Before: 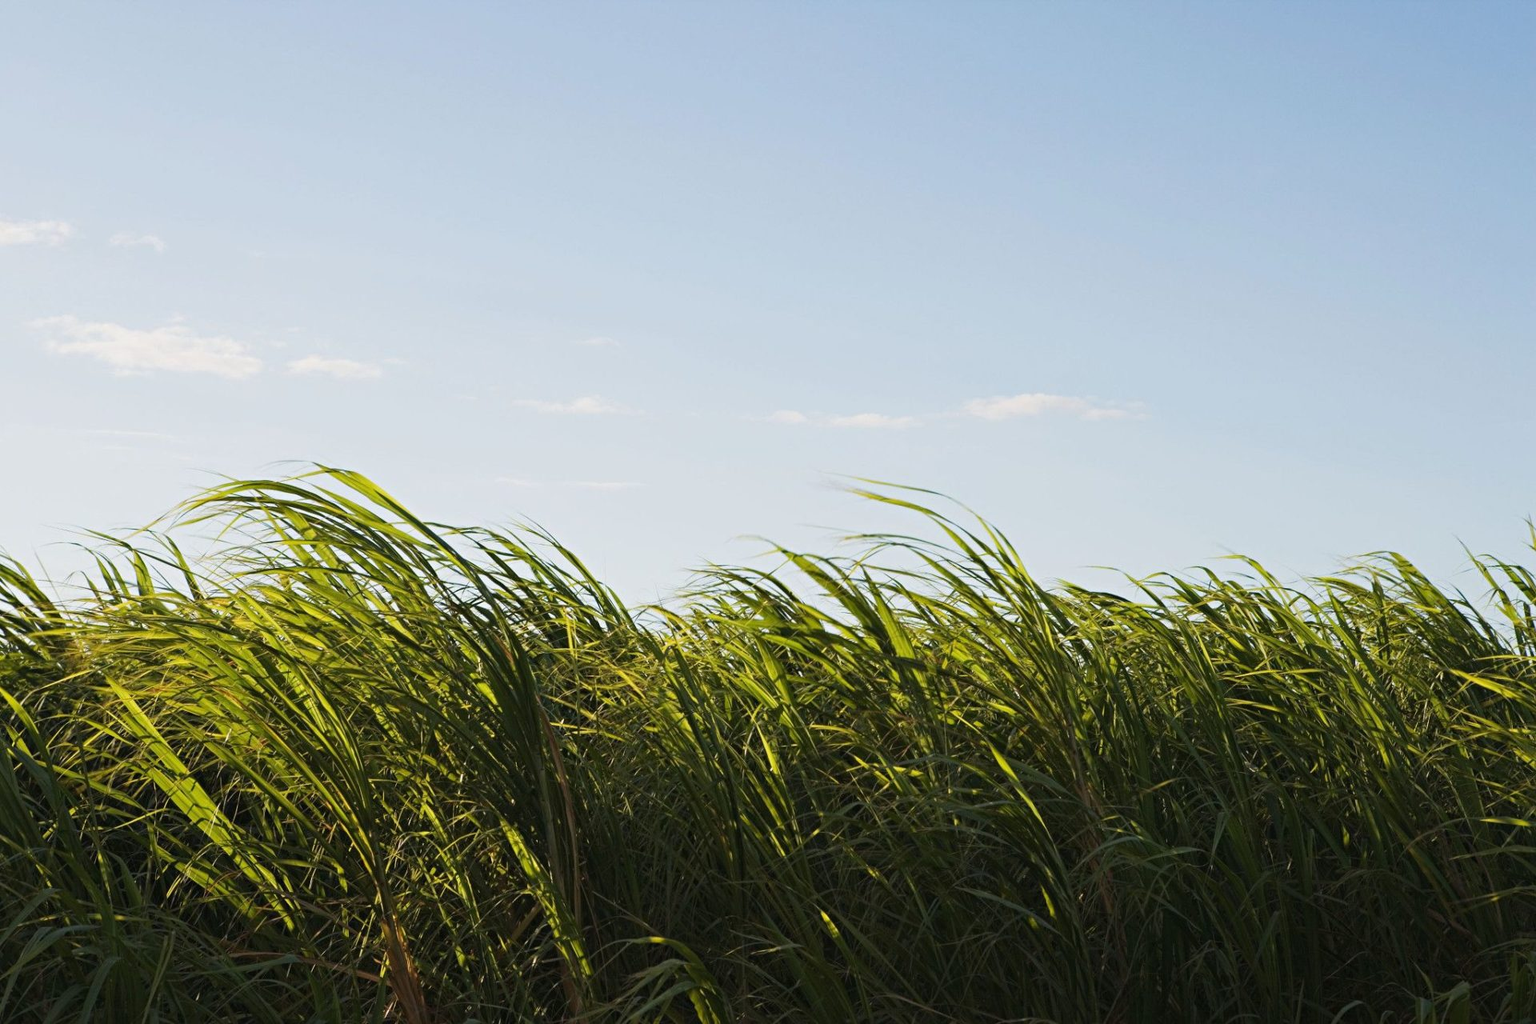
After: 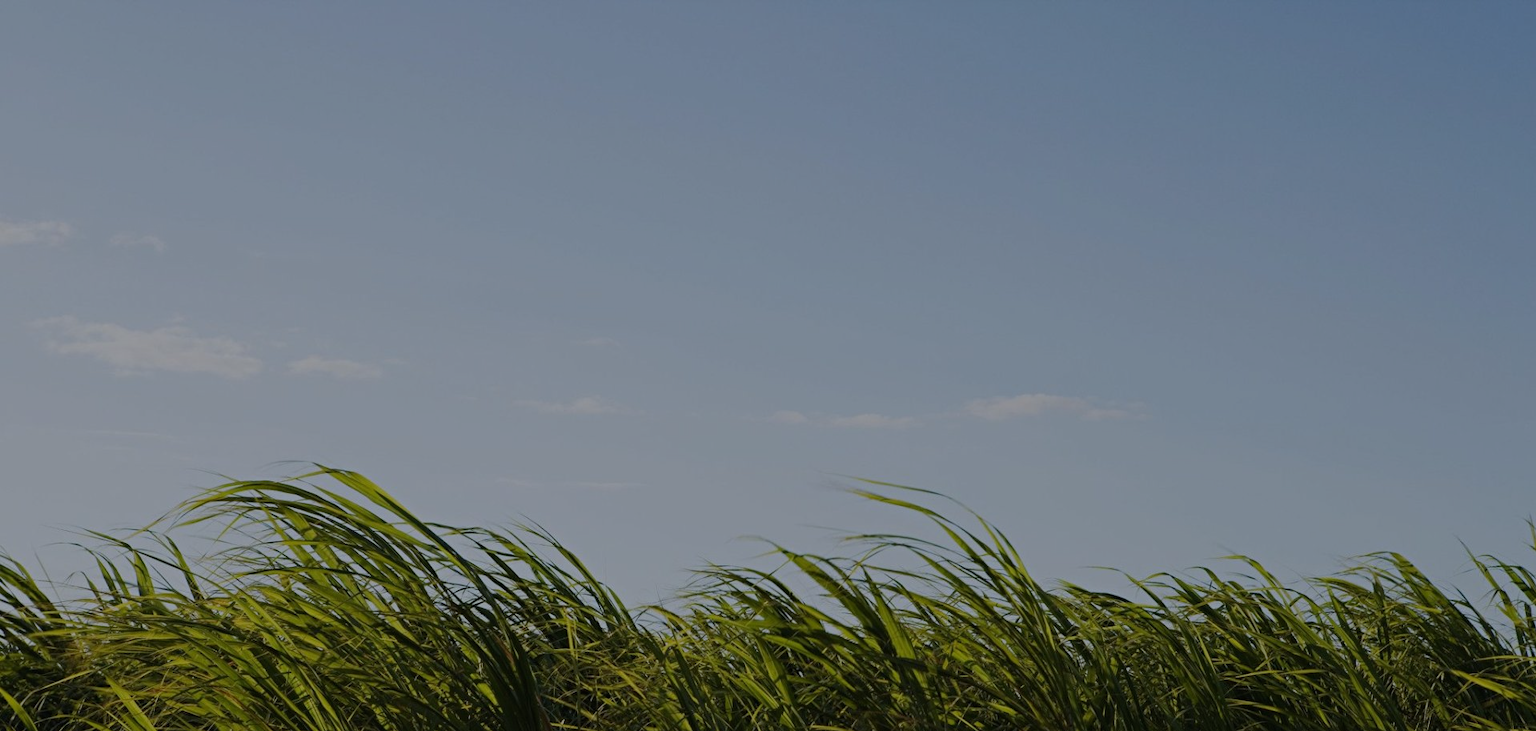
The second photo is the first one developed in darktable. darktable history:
crop: bottom 28.576%
exposure: exposure -1.468 EV, compensate highlight preservation false
white balance: red 0.974, blue 1.044
